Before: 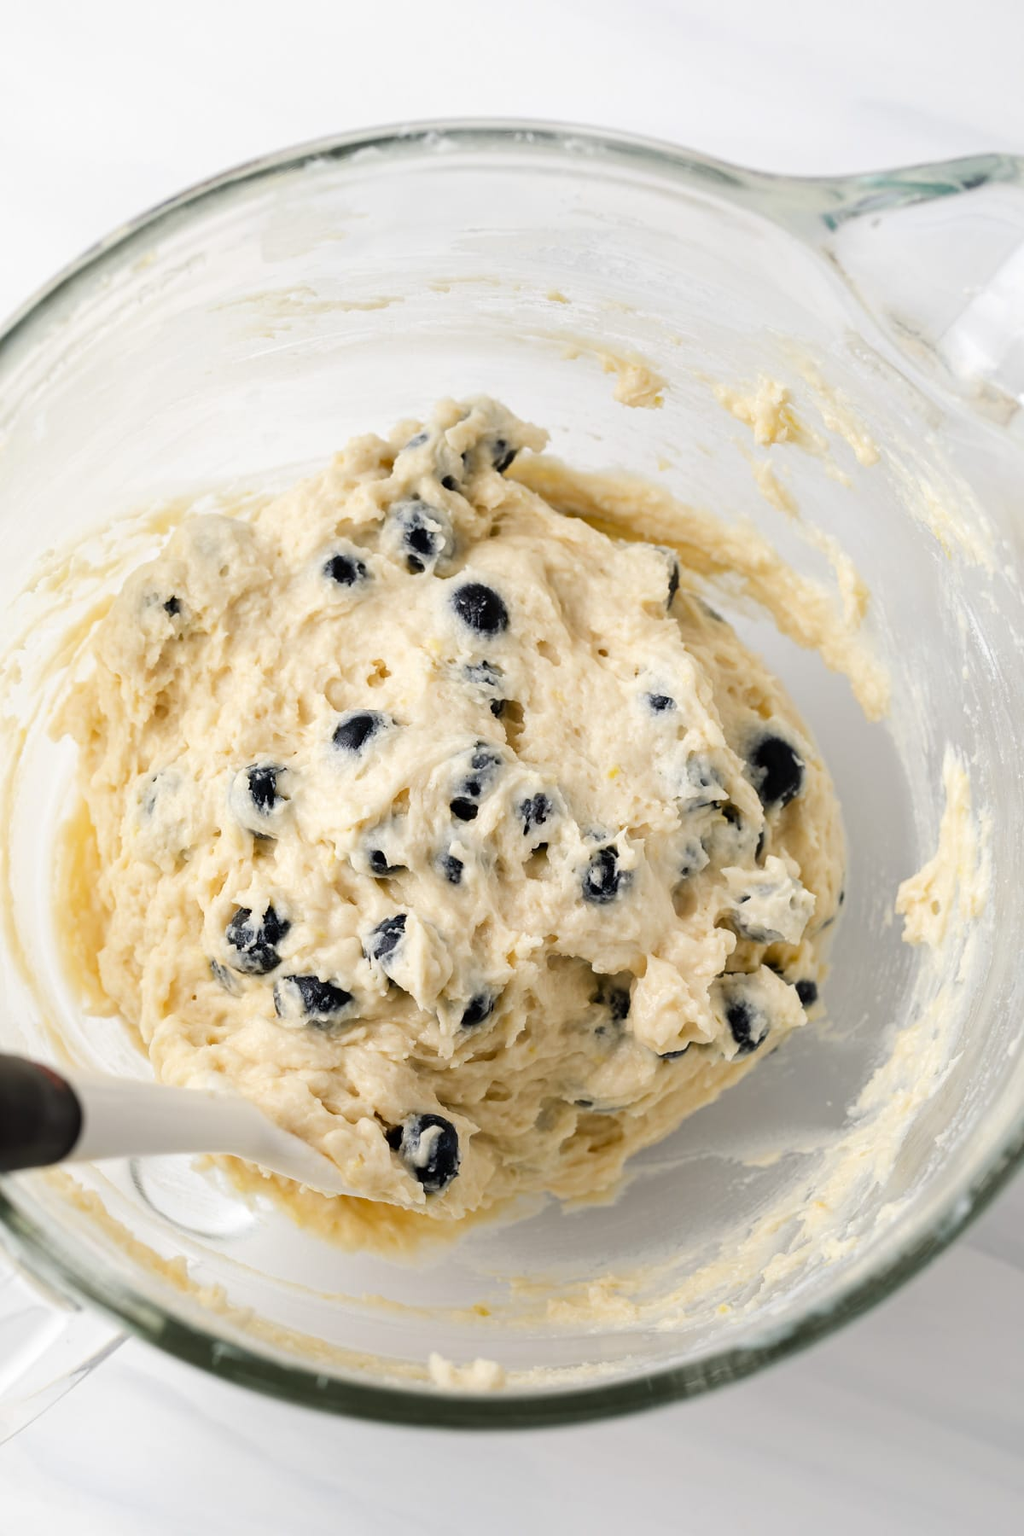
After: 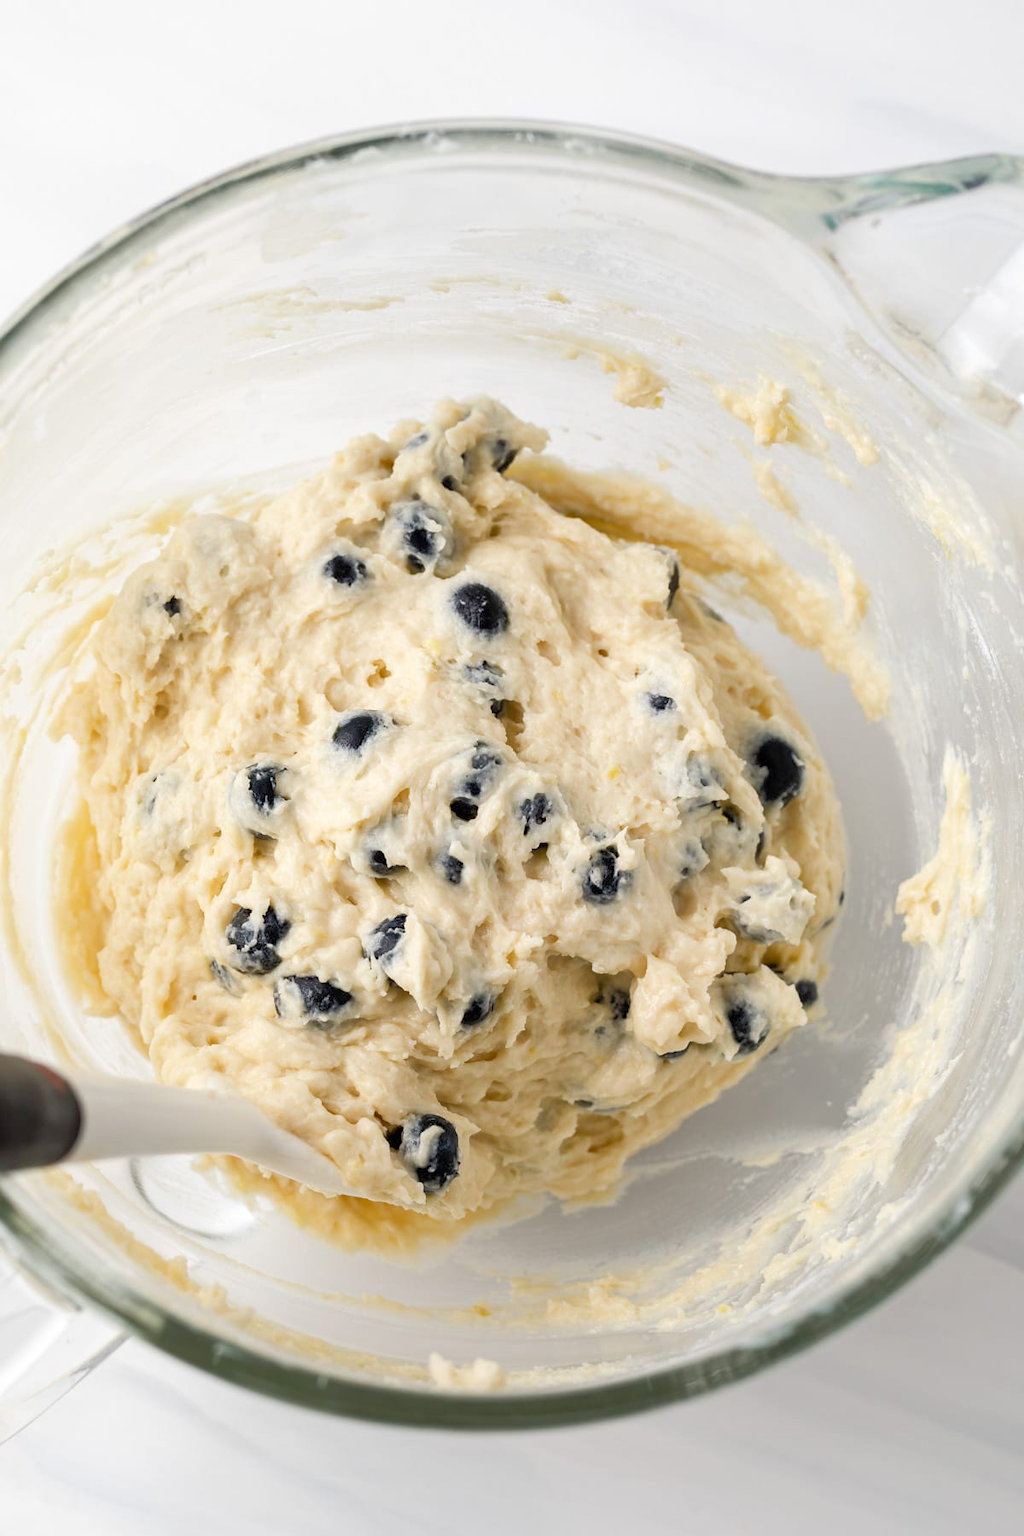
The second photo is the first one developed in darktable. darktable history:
tone equalizer: -7 EV 0.141 EV, -6 EV 0.591 EV, -5 EV 1.18 EV, -4 EV 1.31 EV, -3 EV 1.18 EV, -2 EV 0.6 EV, -1 EV 0.154 EV
